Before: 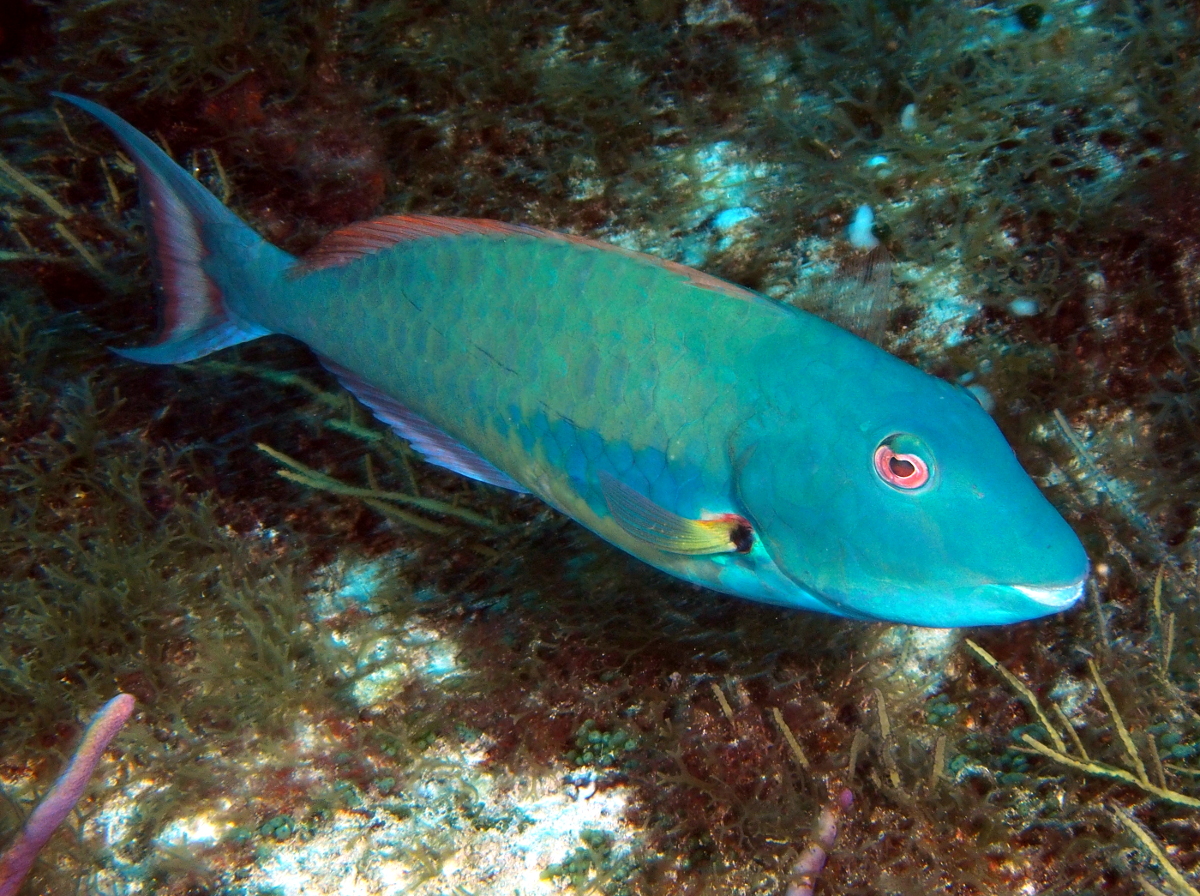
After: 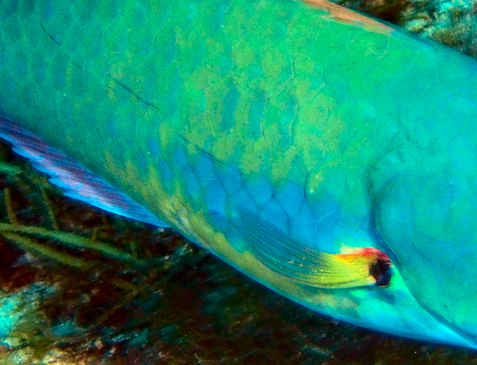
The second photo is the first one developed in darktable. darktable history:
exposure: compensate exposure bias true, compensate highlight preservation false
local contrast: on, module defaults
color balance rgb: shadows lift › chroma 2.059%, shadows lift › hue 247.91°, highlights gain › chroma 8.042%, highlights gain › hue 86.55°, perceptual saturation grading › global saturation 10.335%, global vibrance 20%
crop: left 30.152%, top 29.747%, right 30.083%, bottom 29.476%
tone curve: curves: ch0 [(0, 0.003) (0.044, 0.032) (0.12, 0.089) (0.19, 0.175) (0.271, 0.294) (0.457, 0.546) (0.588, 0.71) (0.701, 0.815) (0.86, 0.922) (1, 0.982)]; ch1 [(0, 0) (0.247, 0.215) (0.433, 0.382) (0.466, 0.426) (0.493, 0.481) (0.501, 0.5) (0.517, 0.524) (0.557, 0.582) (0.598, 0.651) (0.671, 0.735) (0.796, 0.85) (1, 1)]; ch2 [(0, 0) (0.249, 0.216) (0.357, 0.317) (0.448, 0.432) (0.478, 0.492) (0.498, 0.499) (0.517, 0.53) (0.537, 0.57) (0.569, 0.623) (0.61, 0.663) (0.706, 0.75) (0.808, 0.809) (0.991, 0.968)], color space Lab, independent channels, preserve colors none
